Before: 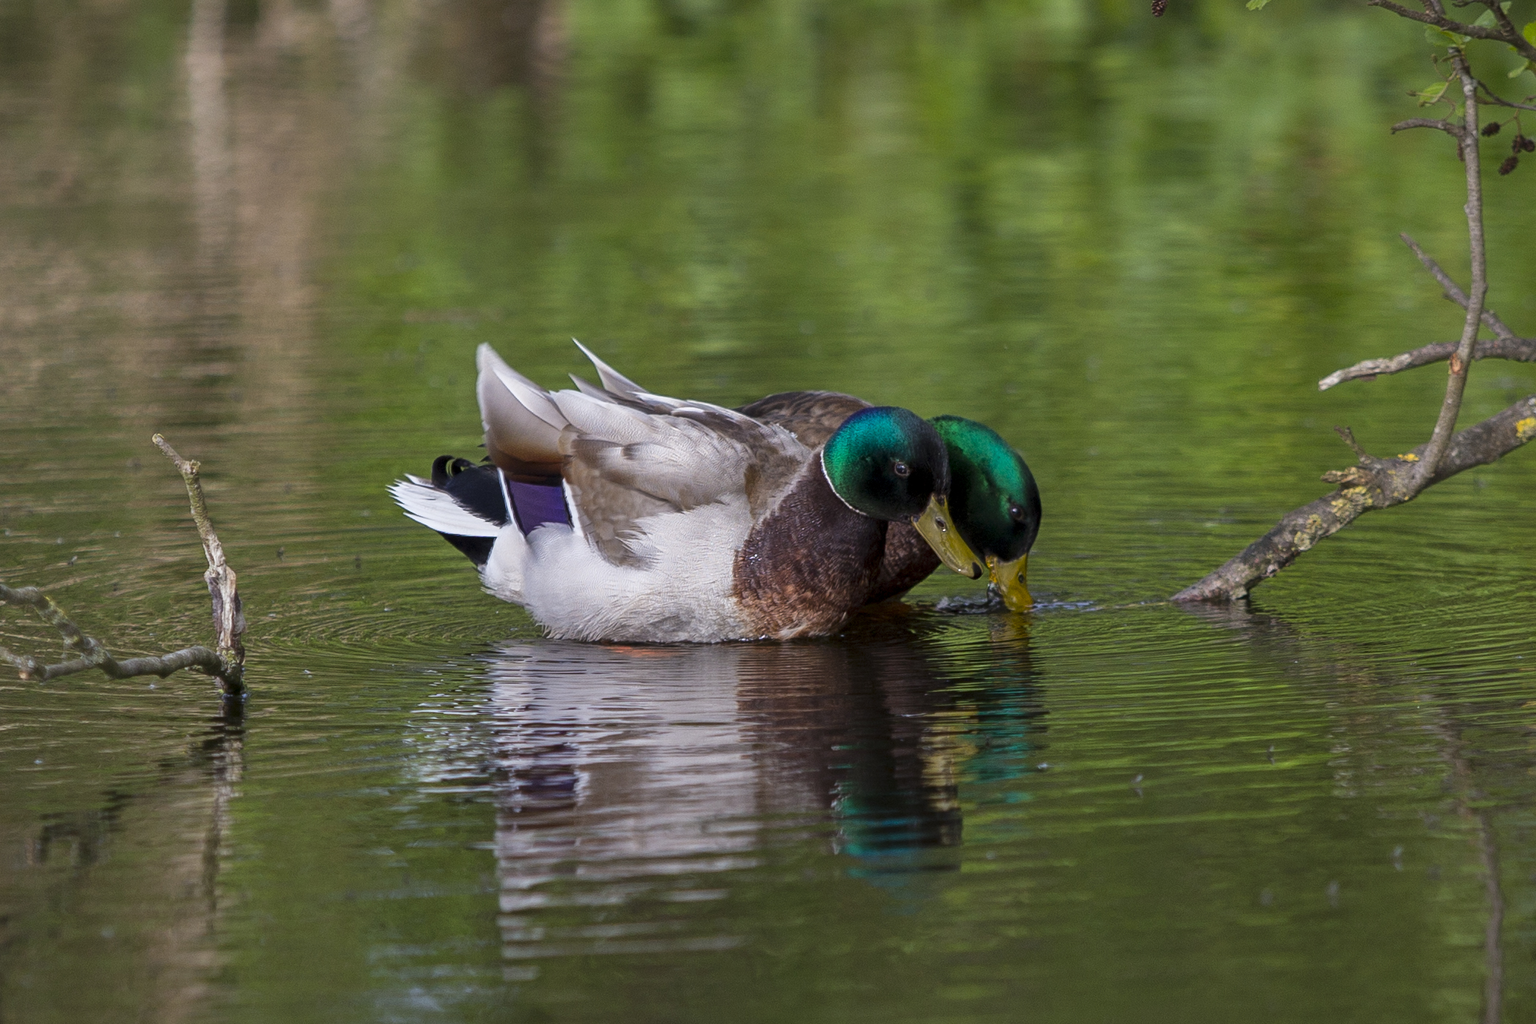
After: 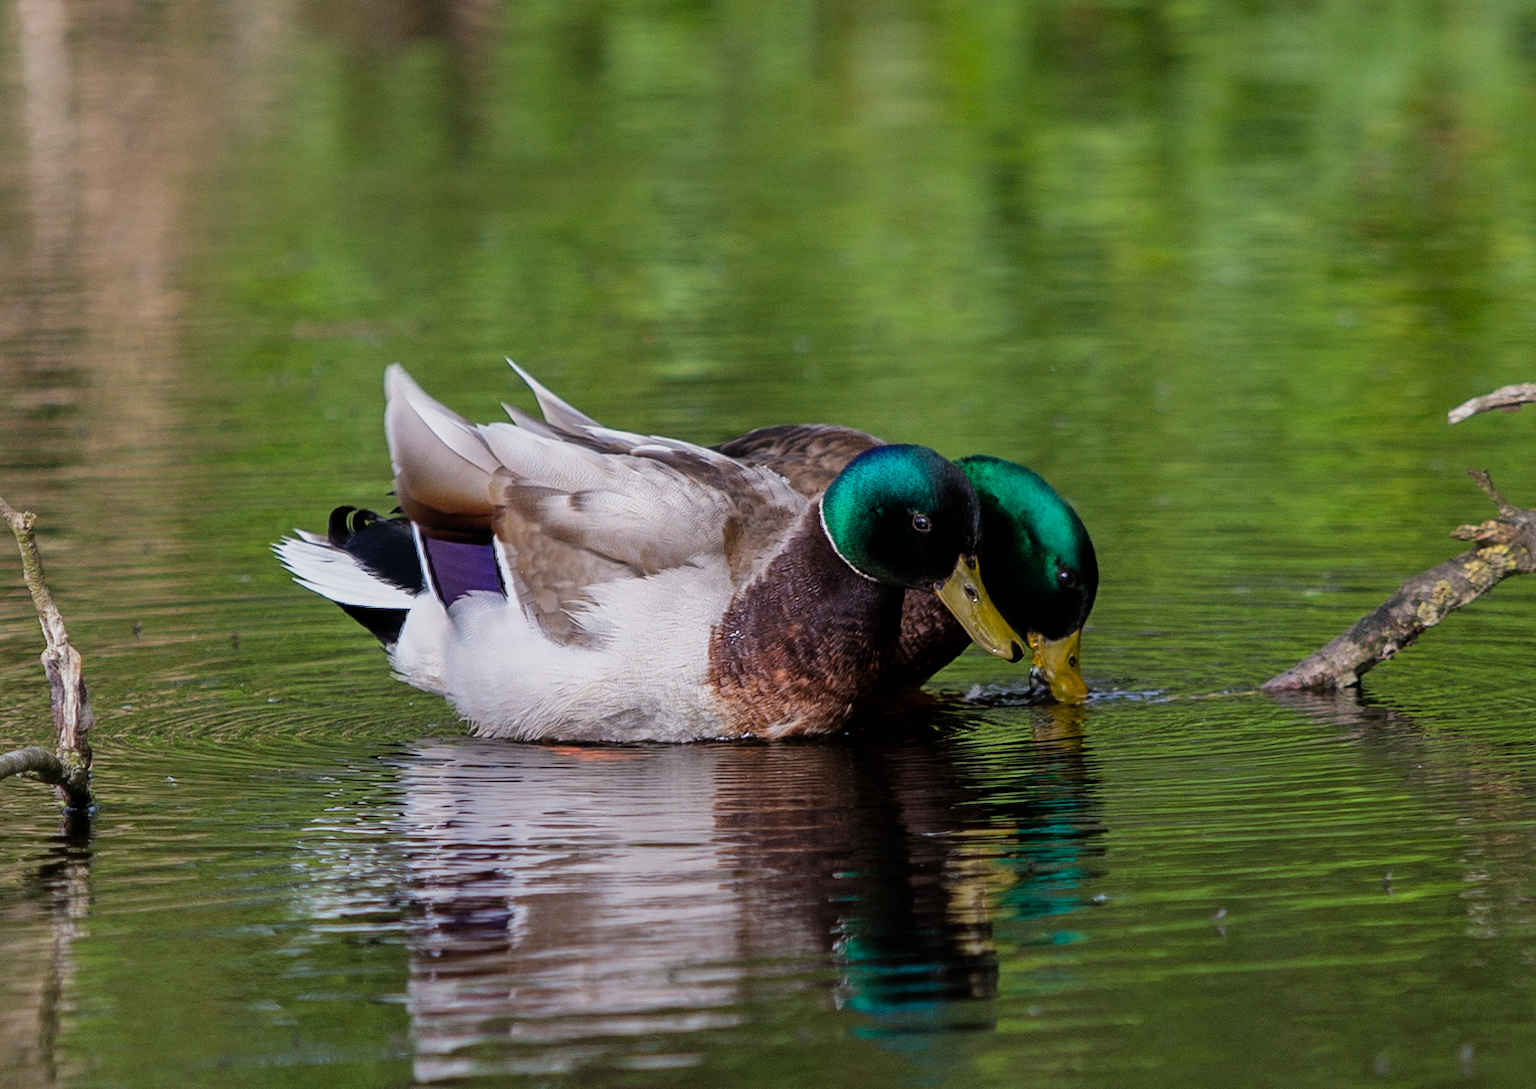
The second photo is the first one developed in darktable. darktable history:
crop: left 11.225%, top 5.381%, right 9.565%, bottom 10.314%
exposure: exposure -0.064 EV, compensate highlight preservation false
shadows and highlights: shadows 0, highlights 40
filmic rgb: black relative exposure -16 EV, white relative exposure 6.92 EV, hardness 4.7
tone curve: curves: ch0 [(0, 0) (0.003, 0.003) (0.011, 0.012) (0.025, 0.027) (0.044, 0.048) (0.069, 0.075) (0.1, 0.108) (0.136, 0.147) (0.177, 0.192) (0.224, 0.243) (0.277, 0.3) (0.335, 0.363) (0.399, 0.433) (0.468, 0.508) (0.543, 0.589) (0.623, 0.676) (0.709, 0.769) (0.801, 0.868) (0.898, 0.949) (1, 1)], preserve colors none
